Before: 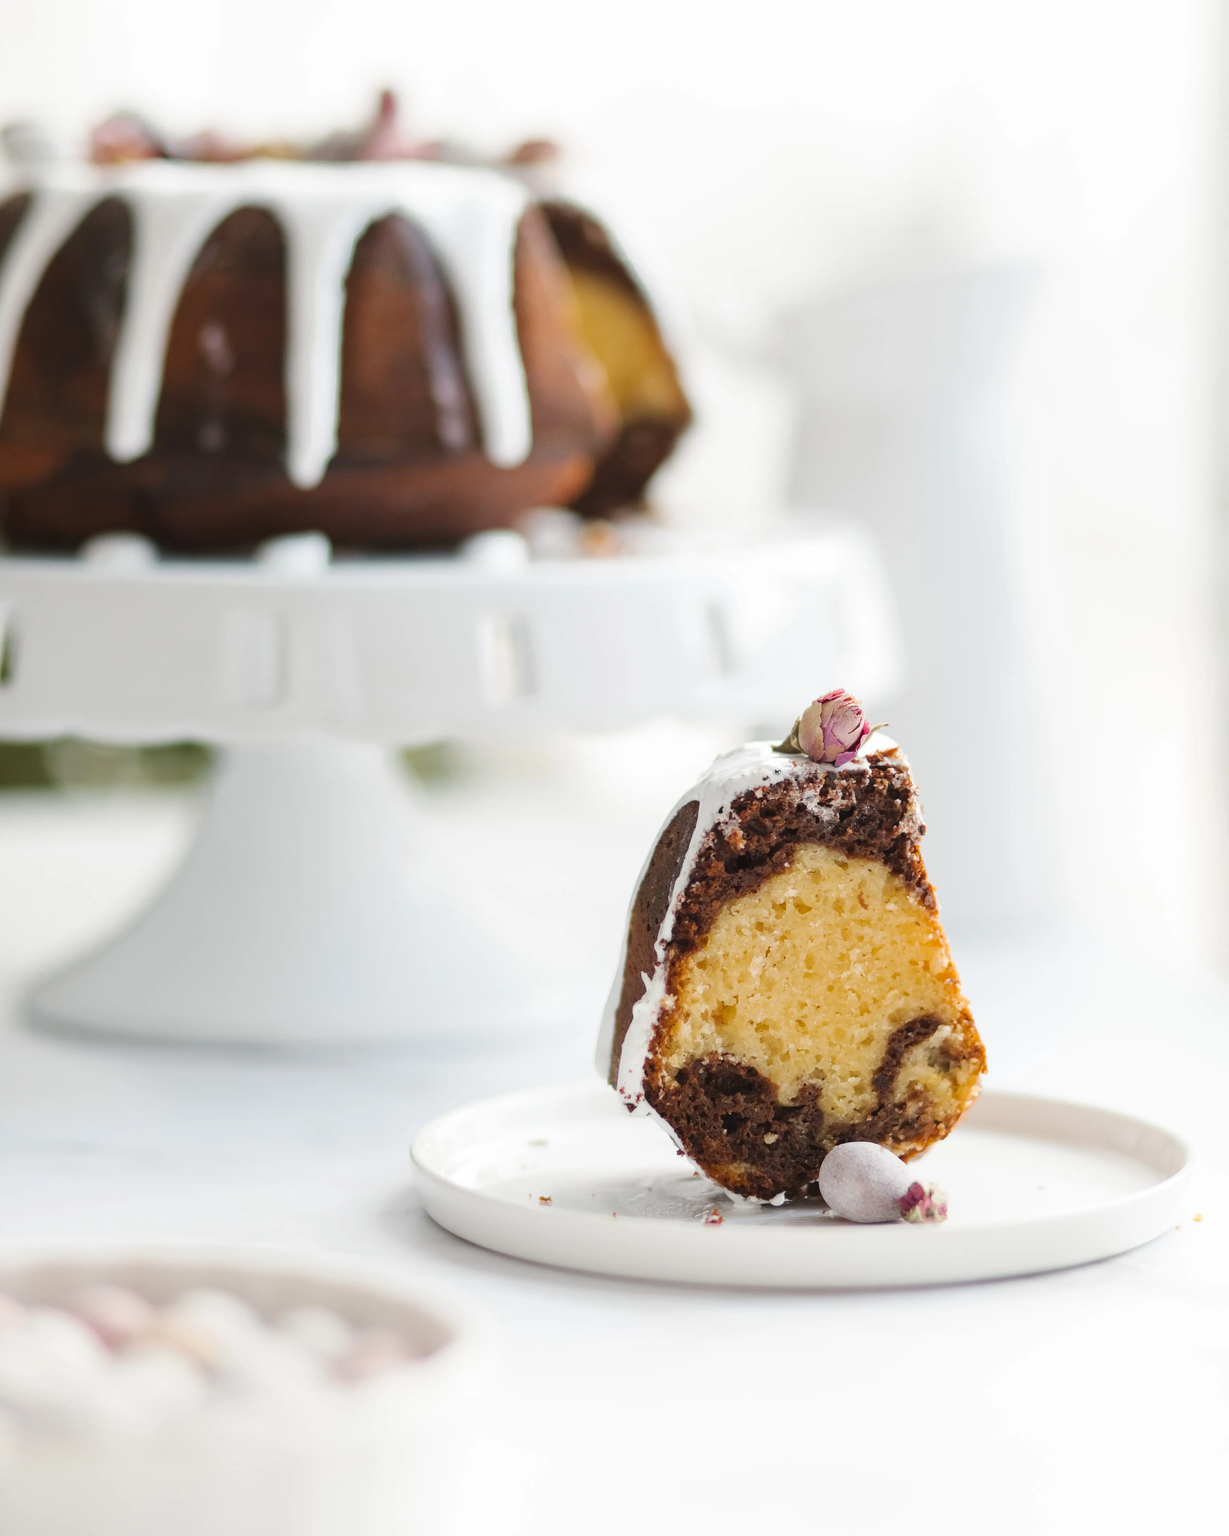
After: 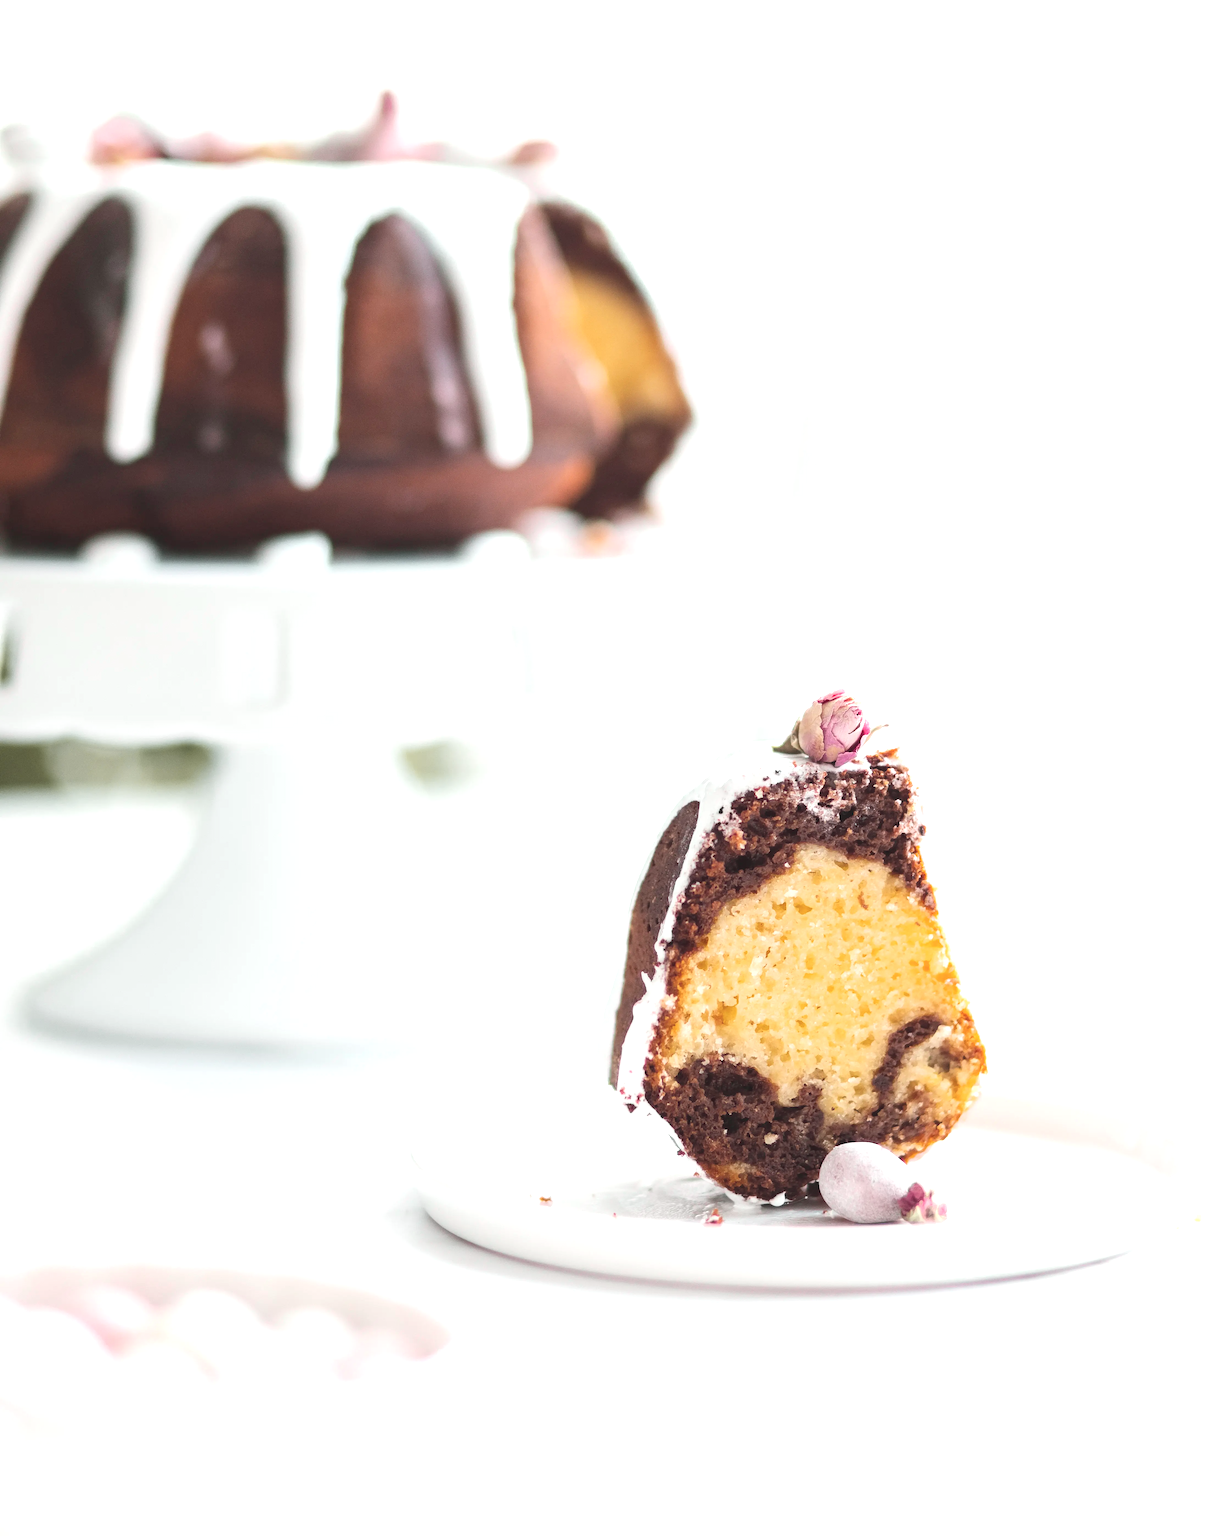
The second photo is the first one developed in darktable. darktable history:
tone curve: curves: ch0 [(0, 0.046) (0.04, 0.074) (0.831, 0.861) (1, 1)]; ch1 [(0, 0) (0.146, 0.159) (0.338, 0.365) (0.417, 0.455) (0.489, 0.486) (0.504, 0.502) (0.529, 0.537) (0.563, 0.567) (1, 1)]; ch2 [(0, 0) (0.307, 0.298) (0.388, 0.375) (0.443, 0.456) (0.485, 0.492) (0.544, 0.525) (1, 1)], color space Lab, independent channels, preserve colors none
exposure: black level correction 0, exposure 0.693 EV, compensate exposure bias true, compensate highlight preservation false
